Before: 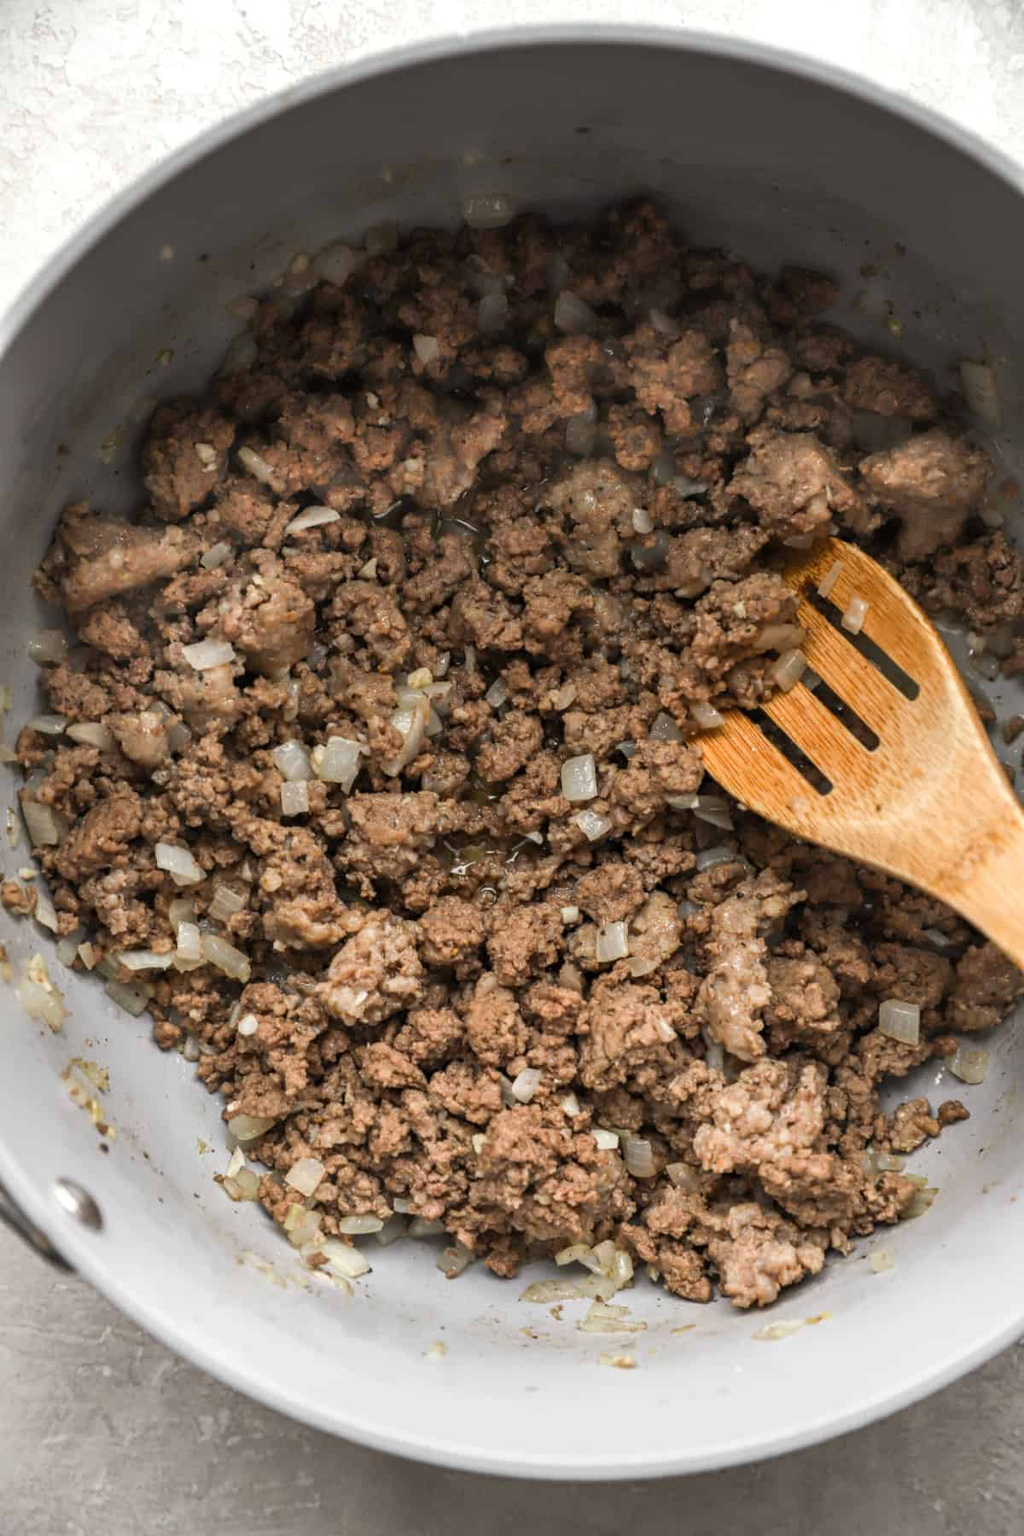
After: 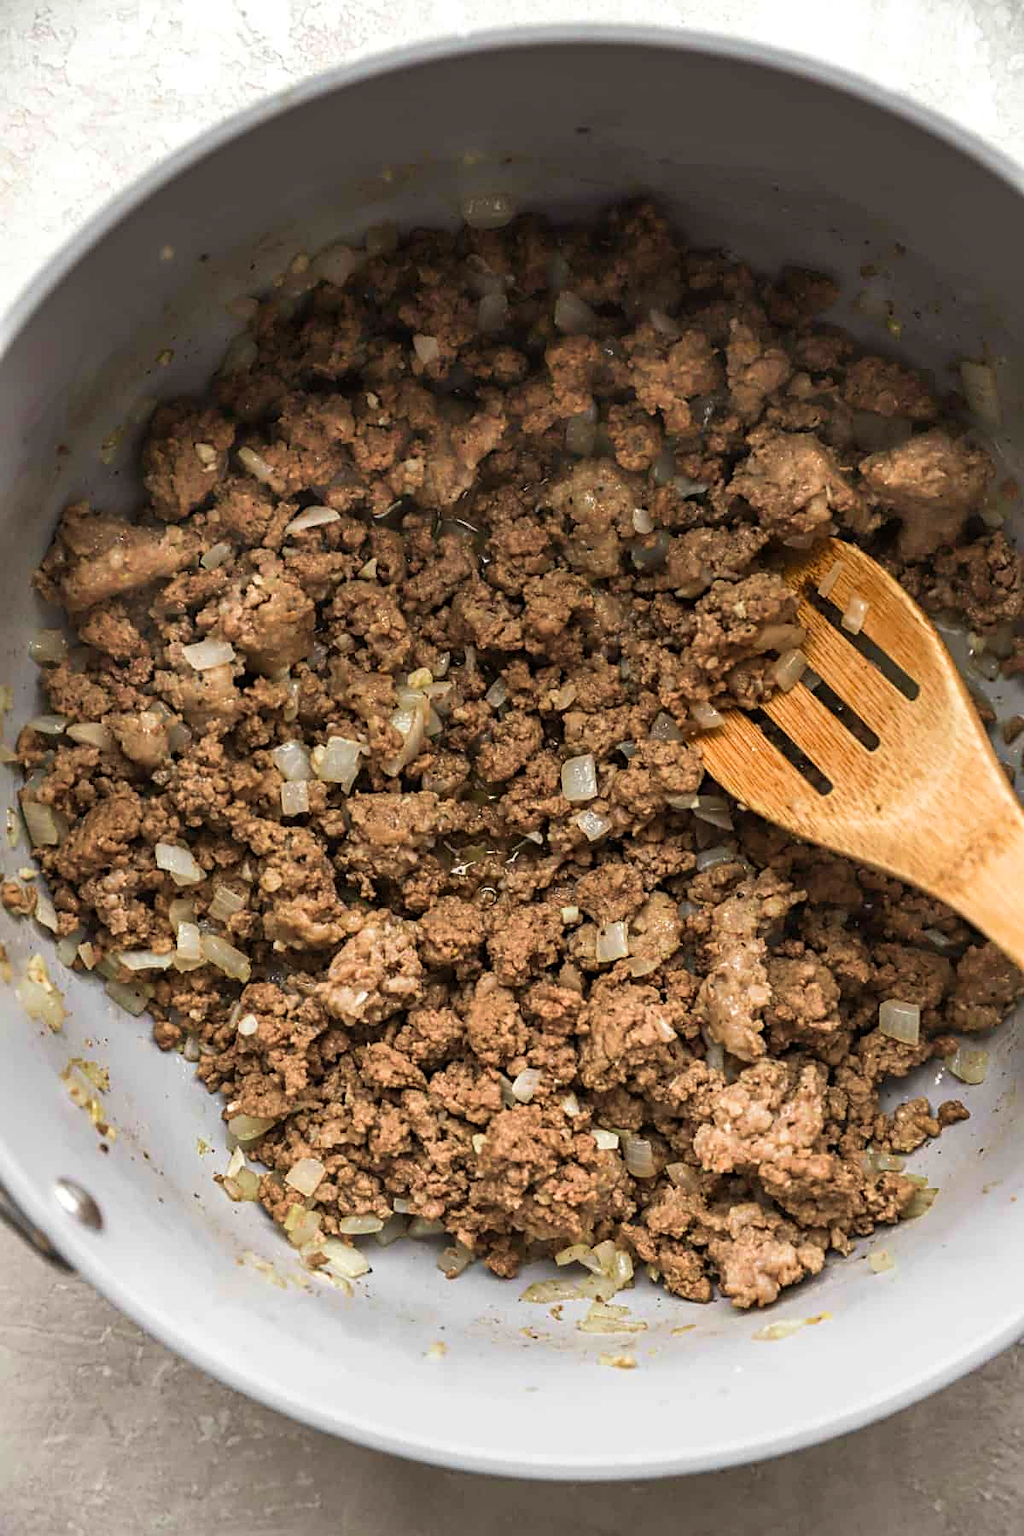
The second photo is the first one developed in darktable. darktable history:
sharpen: on, module defaults
velvia: strength 45.03%
